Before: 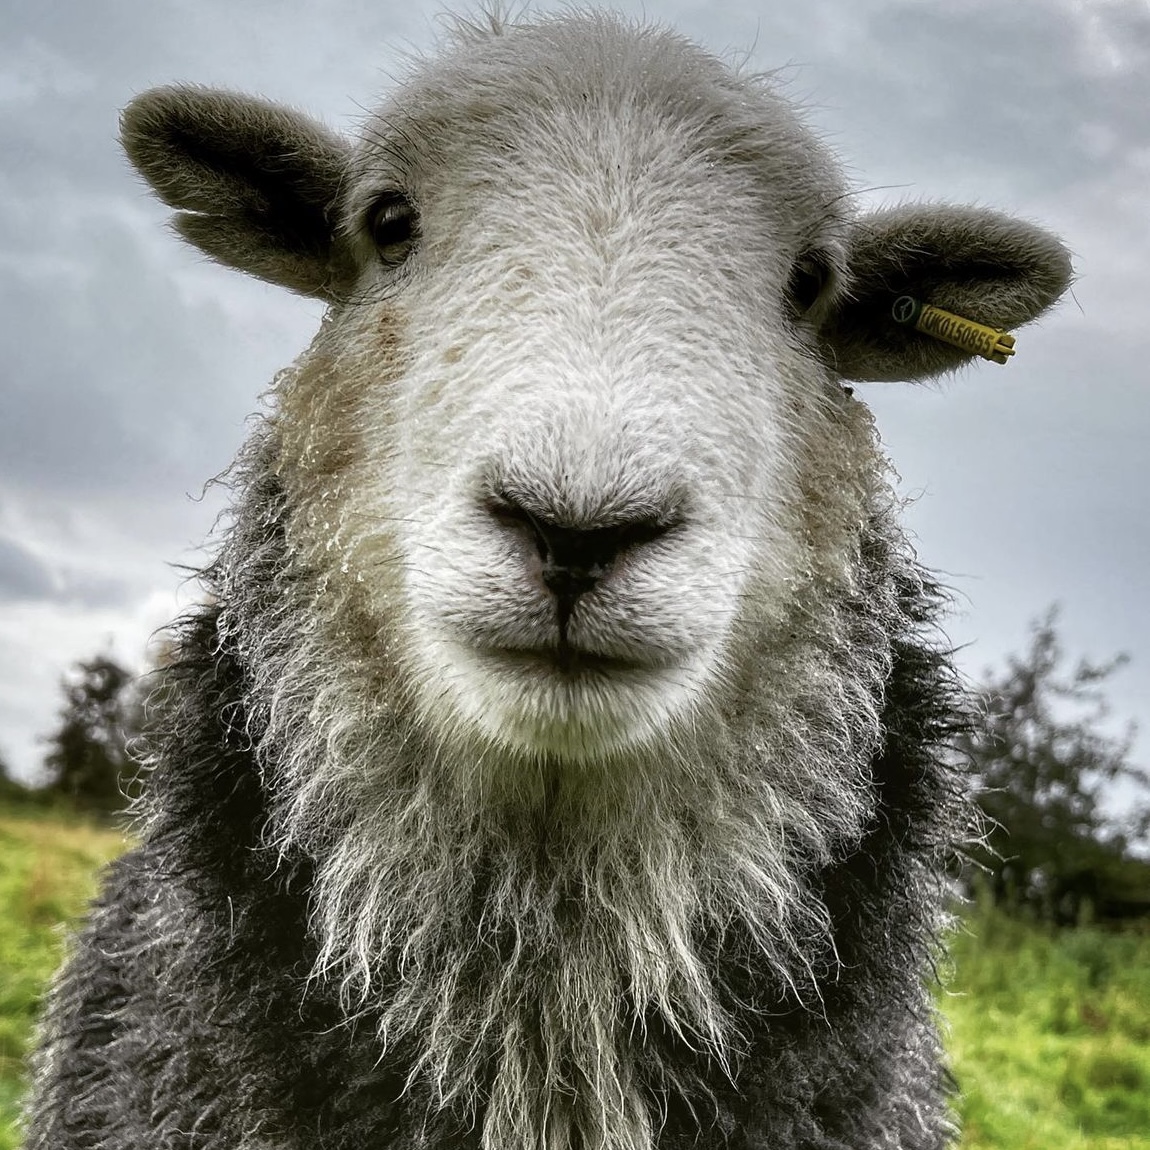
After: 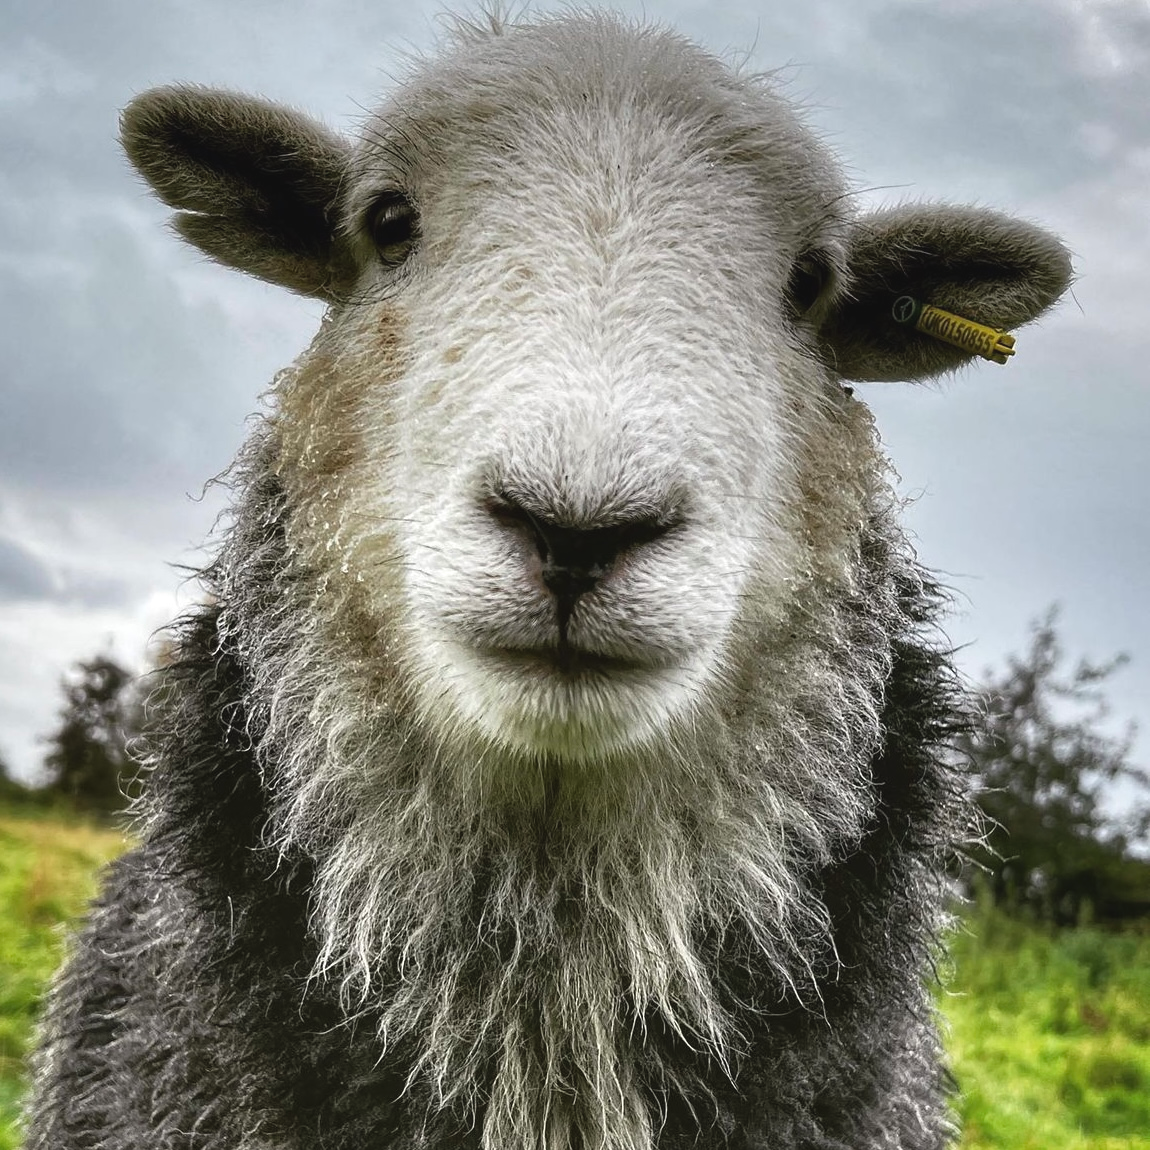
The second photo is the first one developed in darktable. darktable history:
exposure: black level correction -0.005, exposure 0.054 EV, compensate highlight preservation false
